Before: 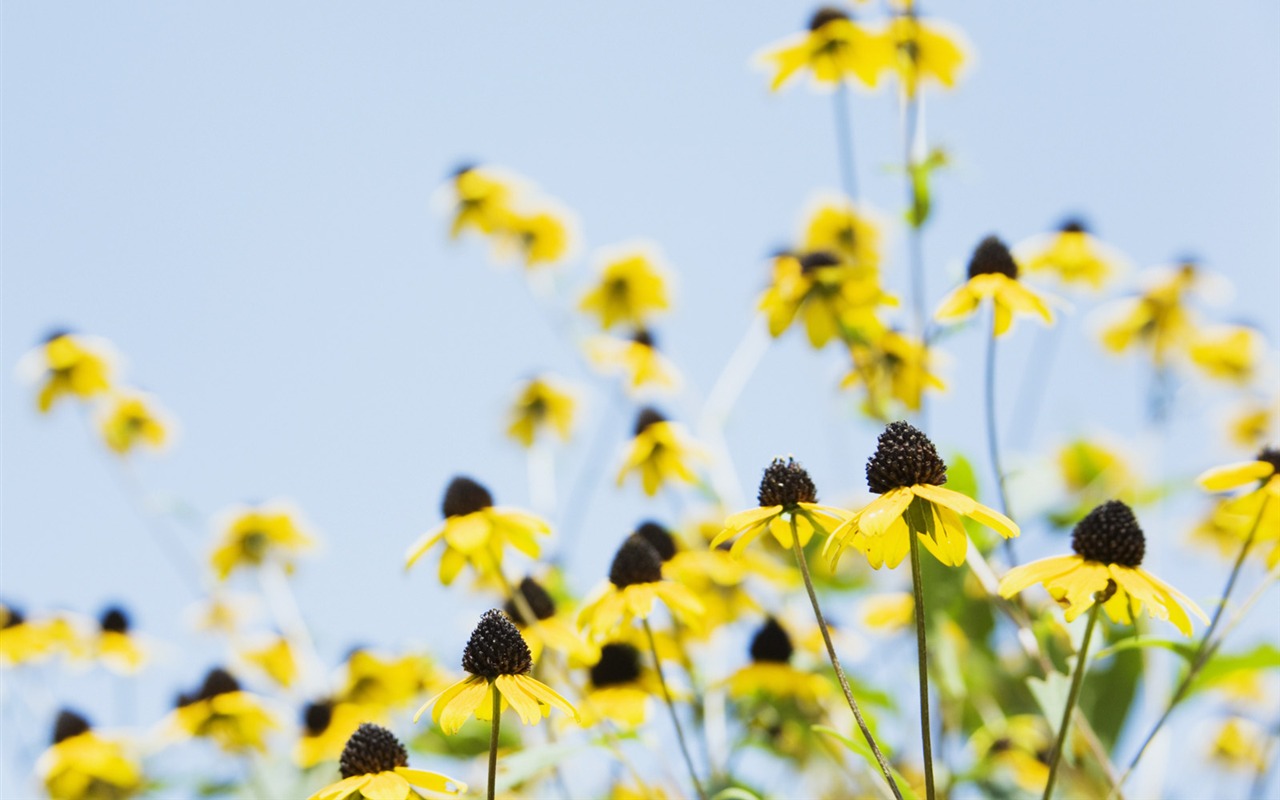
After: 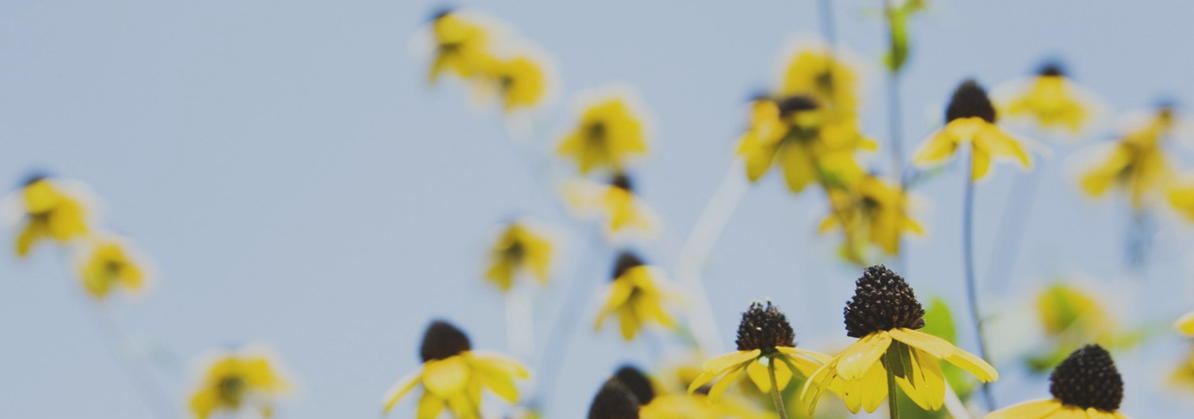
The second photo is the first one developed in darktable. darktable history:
exposure: black level correction -0.015, exposure -0.515 EV, compensate highlight preservation false
crop: left 1.789%, top 19.624%, right 4.922%, bottom 27.989%
